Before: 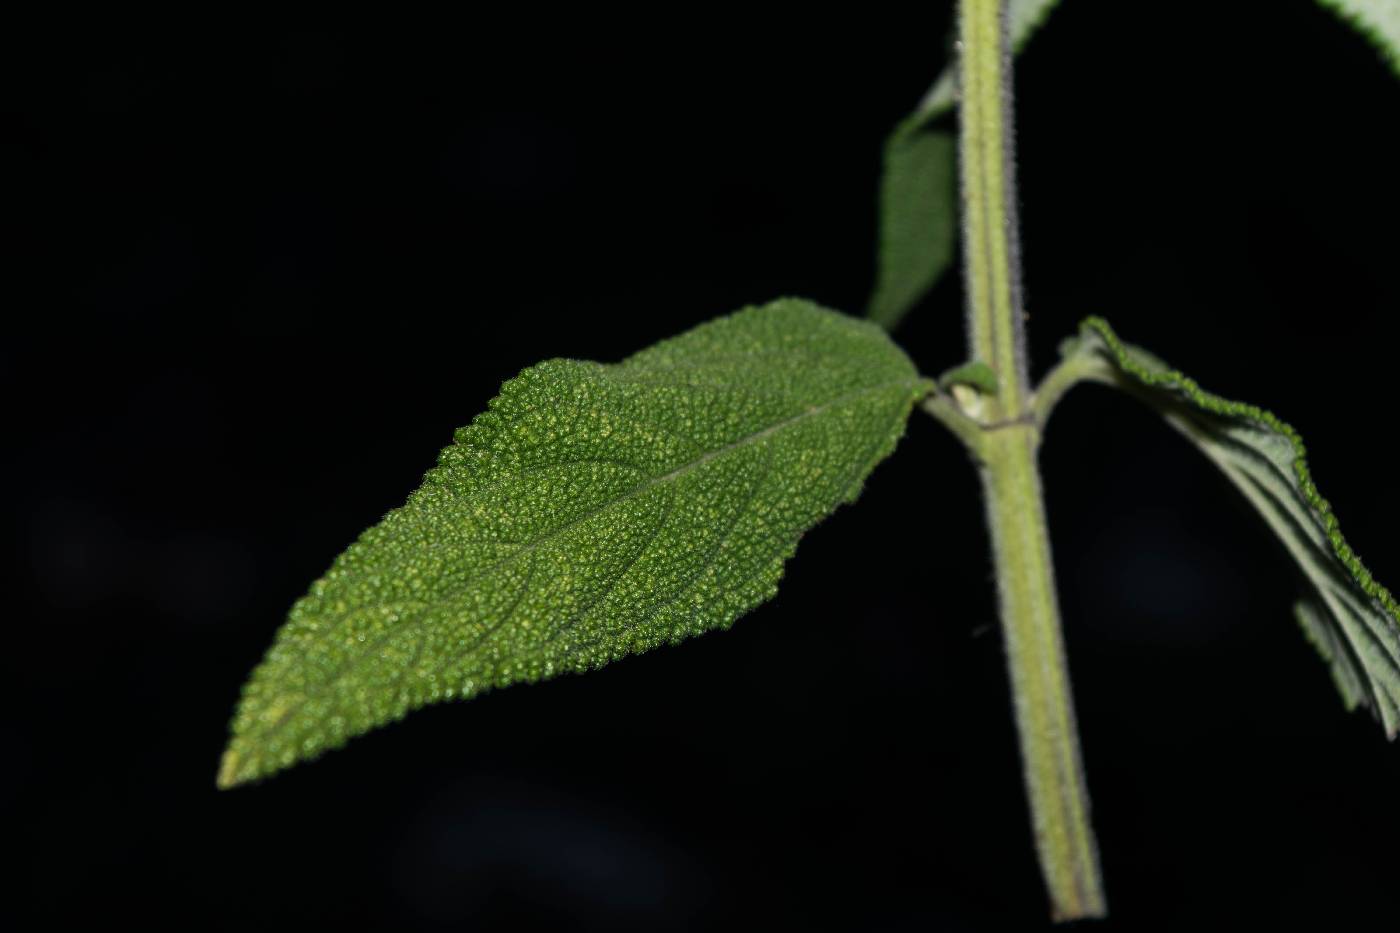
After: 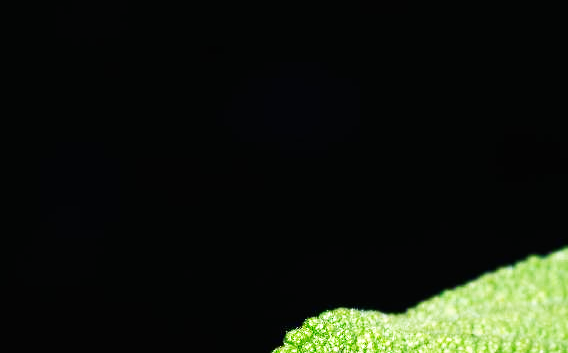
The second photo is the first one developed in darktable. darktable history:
crop: left 15.452%, top 5.459%, right 43.956%, bottom 56.62%
color calibration: illuminant as shot in camera, x 0.358, y 0.373, temperature 4628.91 K
base curve: curves: ch0 [(0, 0) (0.007, 0.004) (0.027, 0.03) (0.046, 0.07) (0.207, 0.54) (0.442, 0.872) (0.673, 0.972) (1, 1)], preserve colors none
exposure: black level correction 0, exposure 1.2 EV, compensate highlight preservation false
